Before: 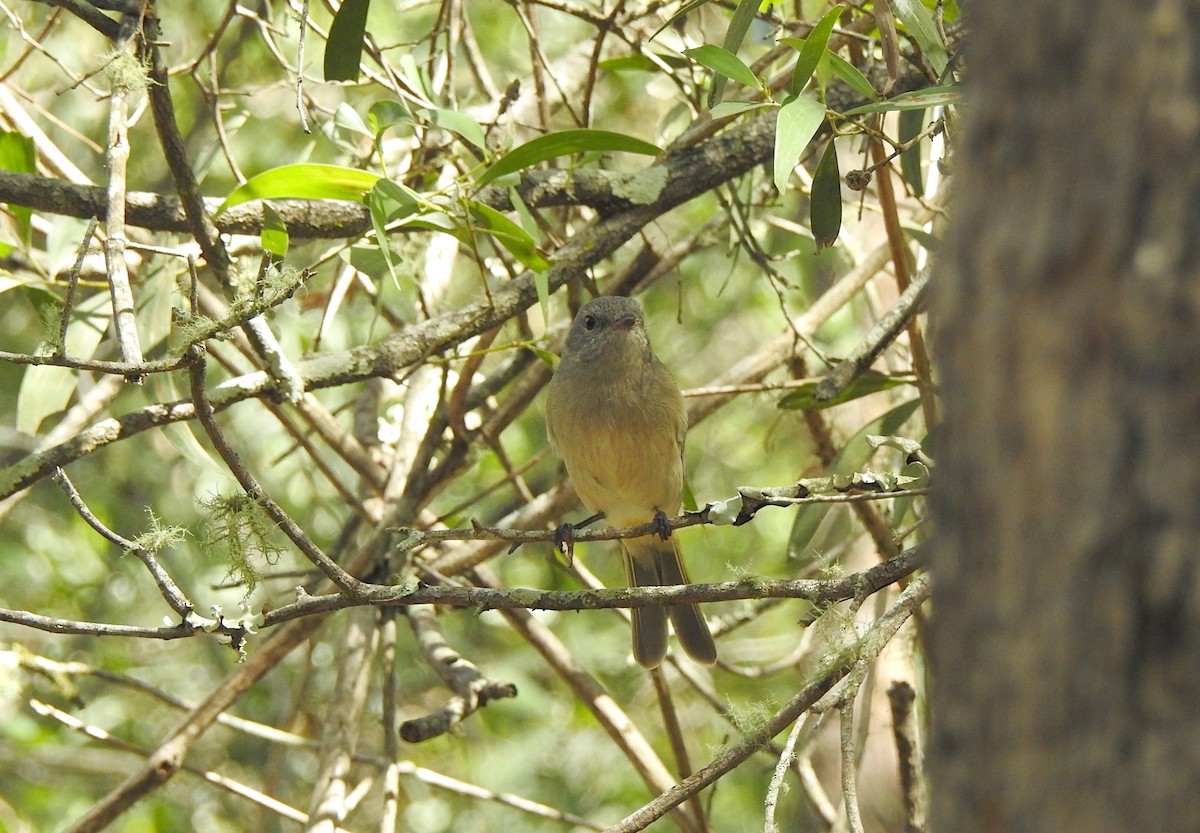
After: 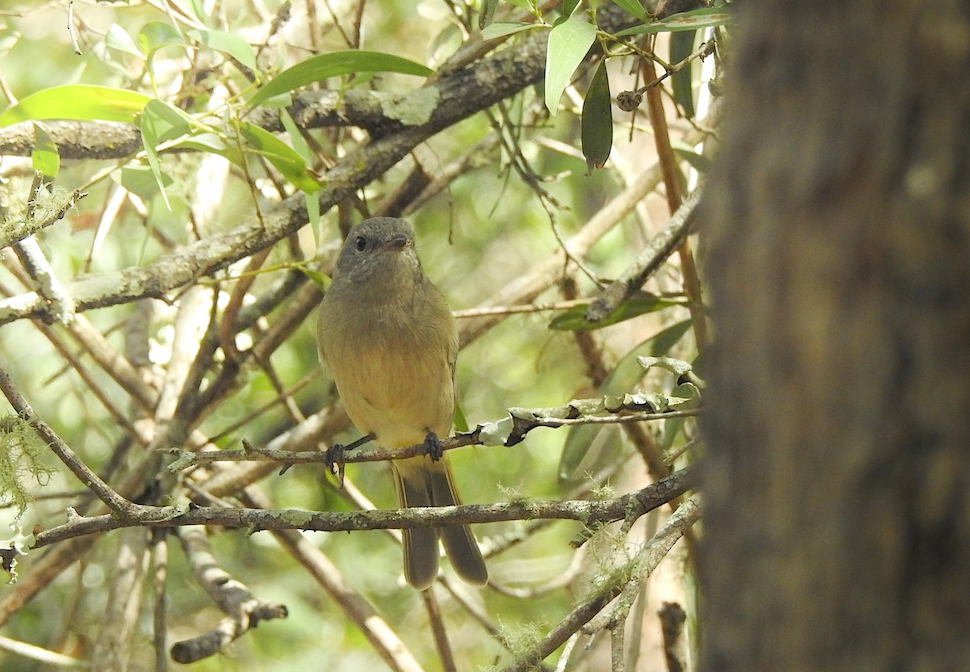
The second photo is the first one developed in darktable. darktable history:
crop: left 19.131%, top 9.521%, right 0.001%, bottom 9.787%
shadows and highlights: shadows -89.84, highlights 91.5, soften with gaussian
